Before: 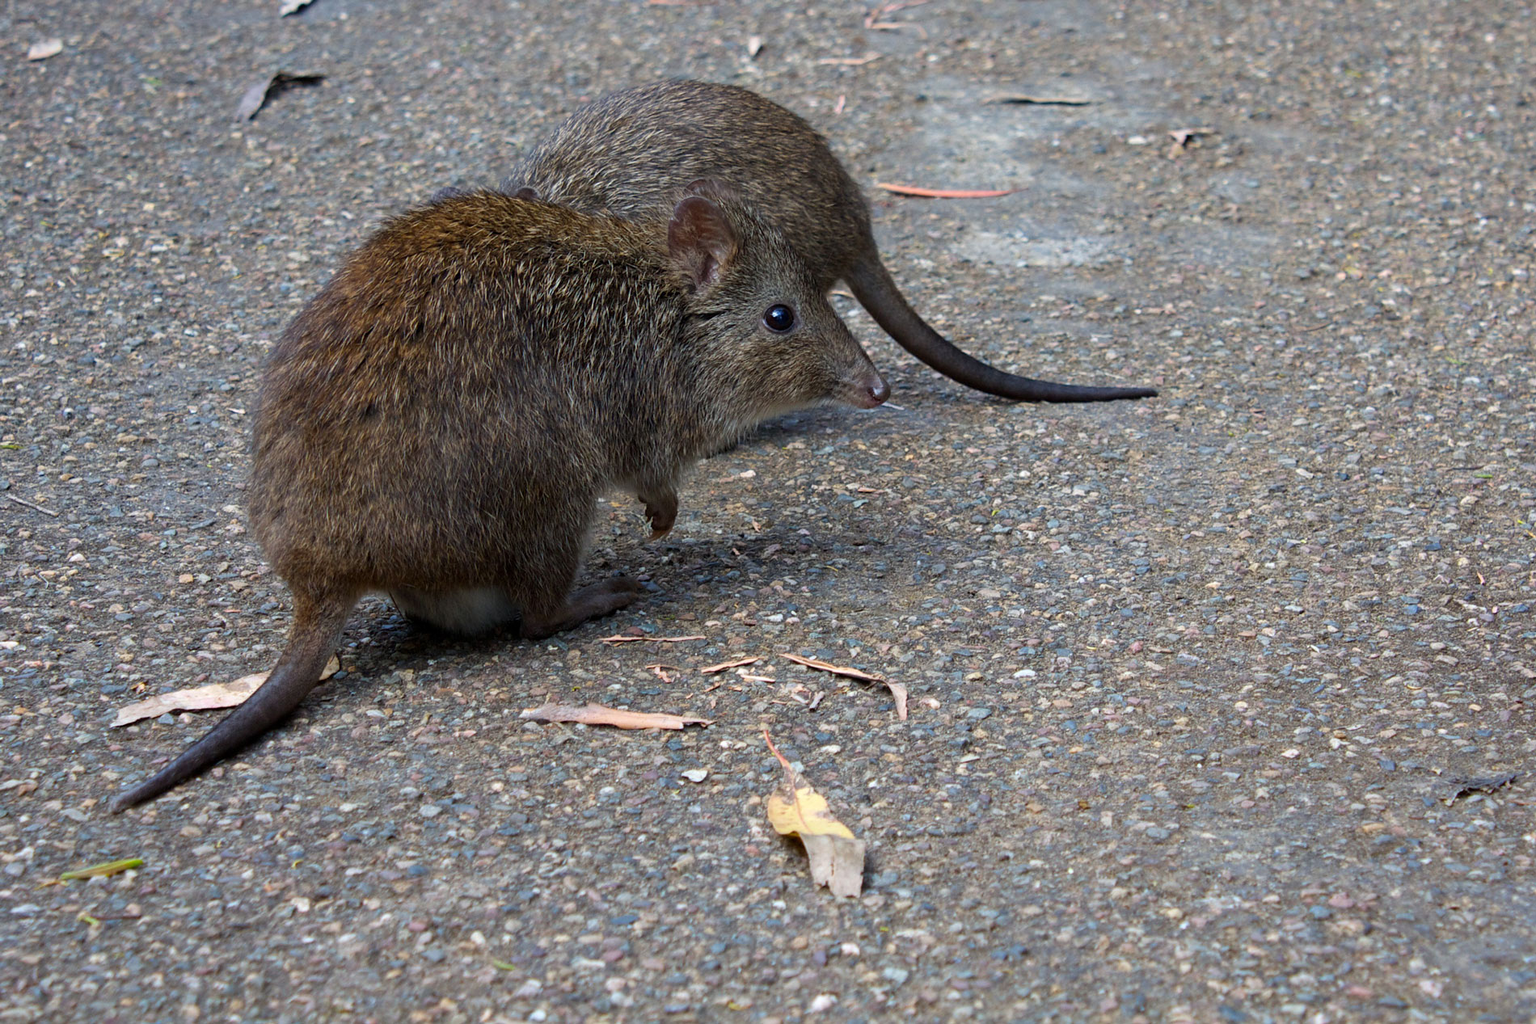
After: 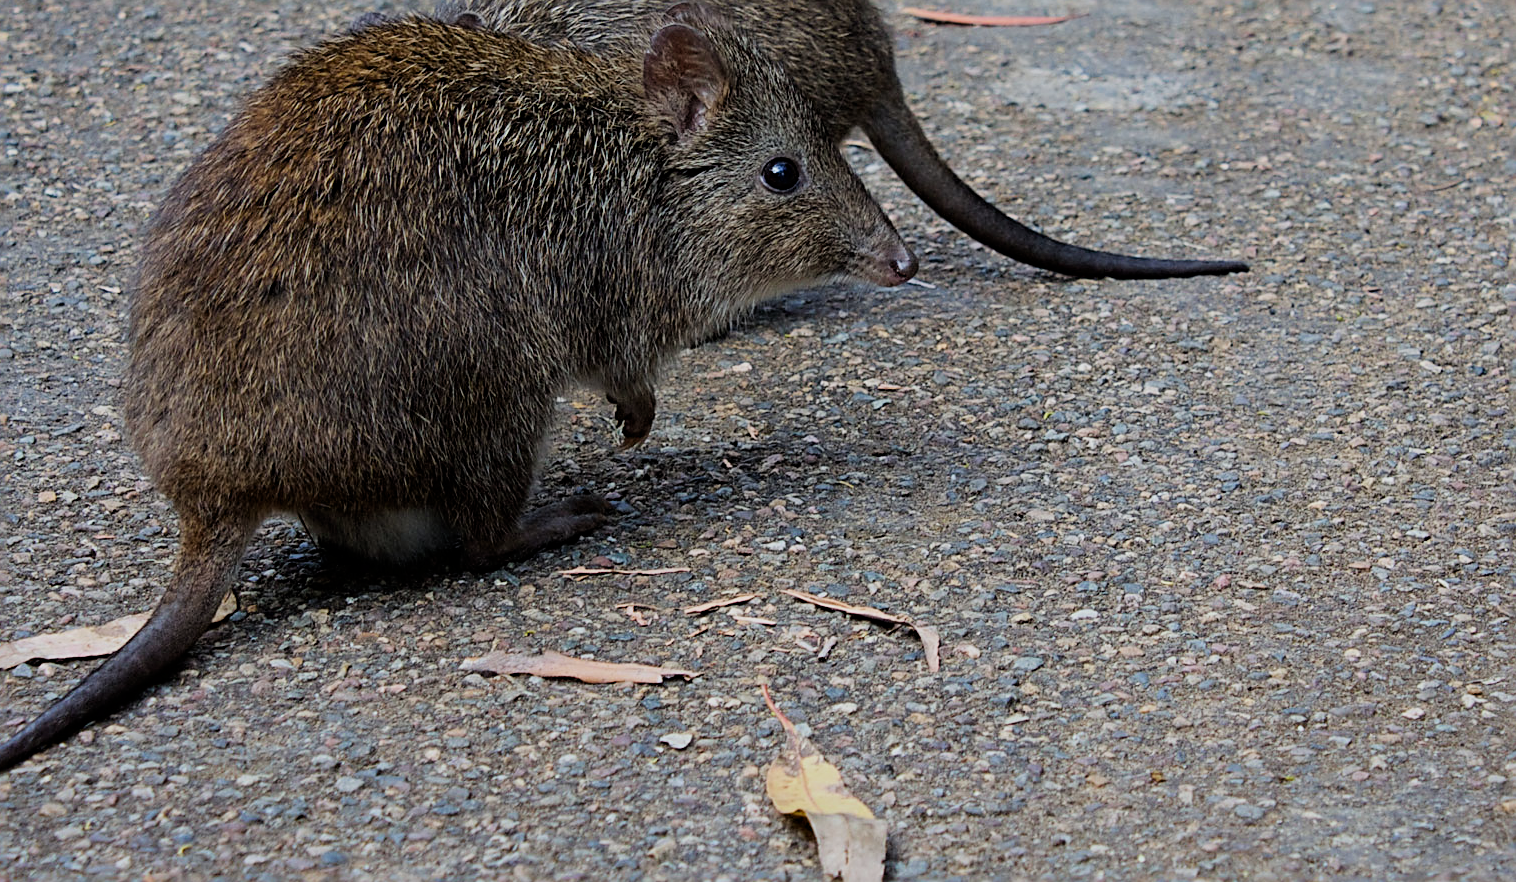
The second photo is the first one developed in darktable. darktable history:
crop: left 9.644%, top 17.355%, right 10.562%, bottom 12.35%
sharpen: radius 2.544, amount 0.635
filmic rgb: black relative exposure -7.65 EV, white relative exposure 4.56 EV, threshold 2.98 EV, hardness 3.61, enable highlight reconstruction true
